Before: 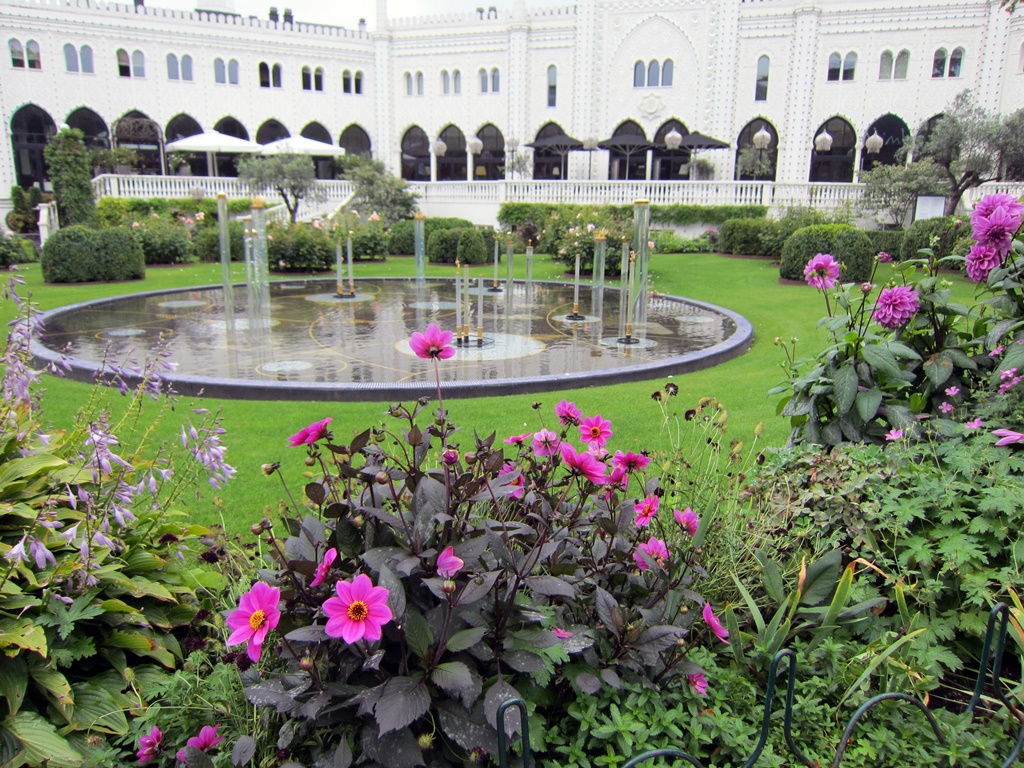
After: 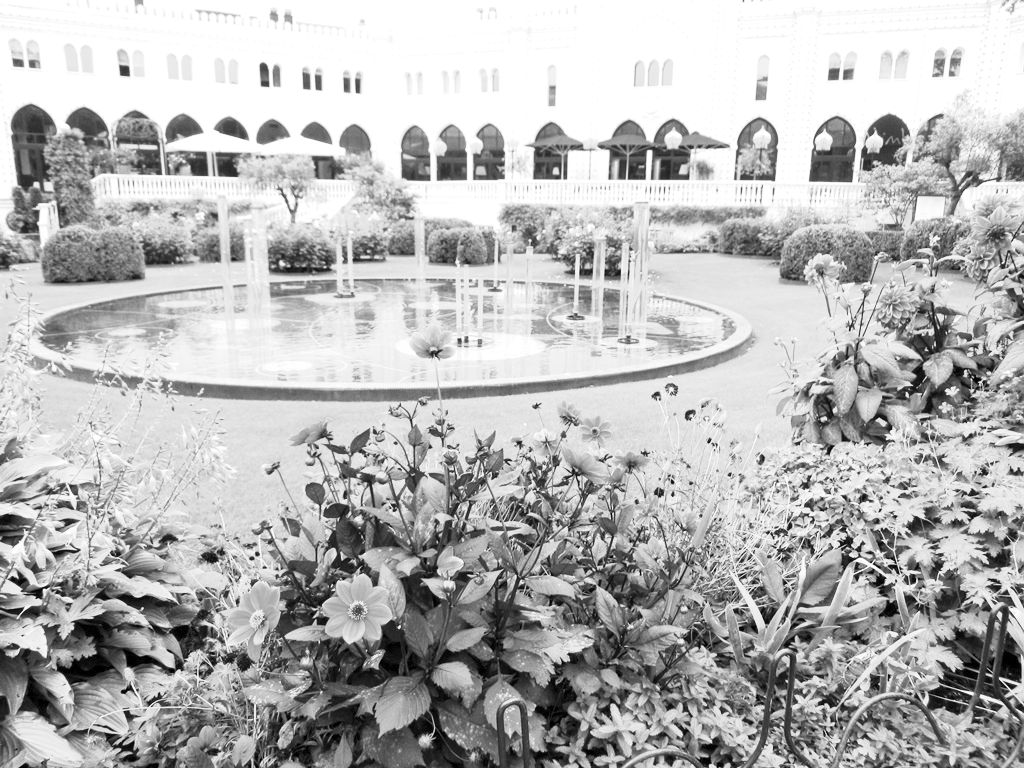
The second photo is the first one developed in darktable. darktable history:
base curve: curves: ch0 [(0, 0) (0.088, 0.125) (0.176, 0.251) (0.354, 0.501) (0.613, 0.749) (1, 0.877)], preserve colors none
exposure: exposure 1.15 EV, compensate highlight preservation false
monochrome: on, module defaults
